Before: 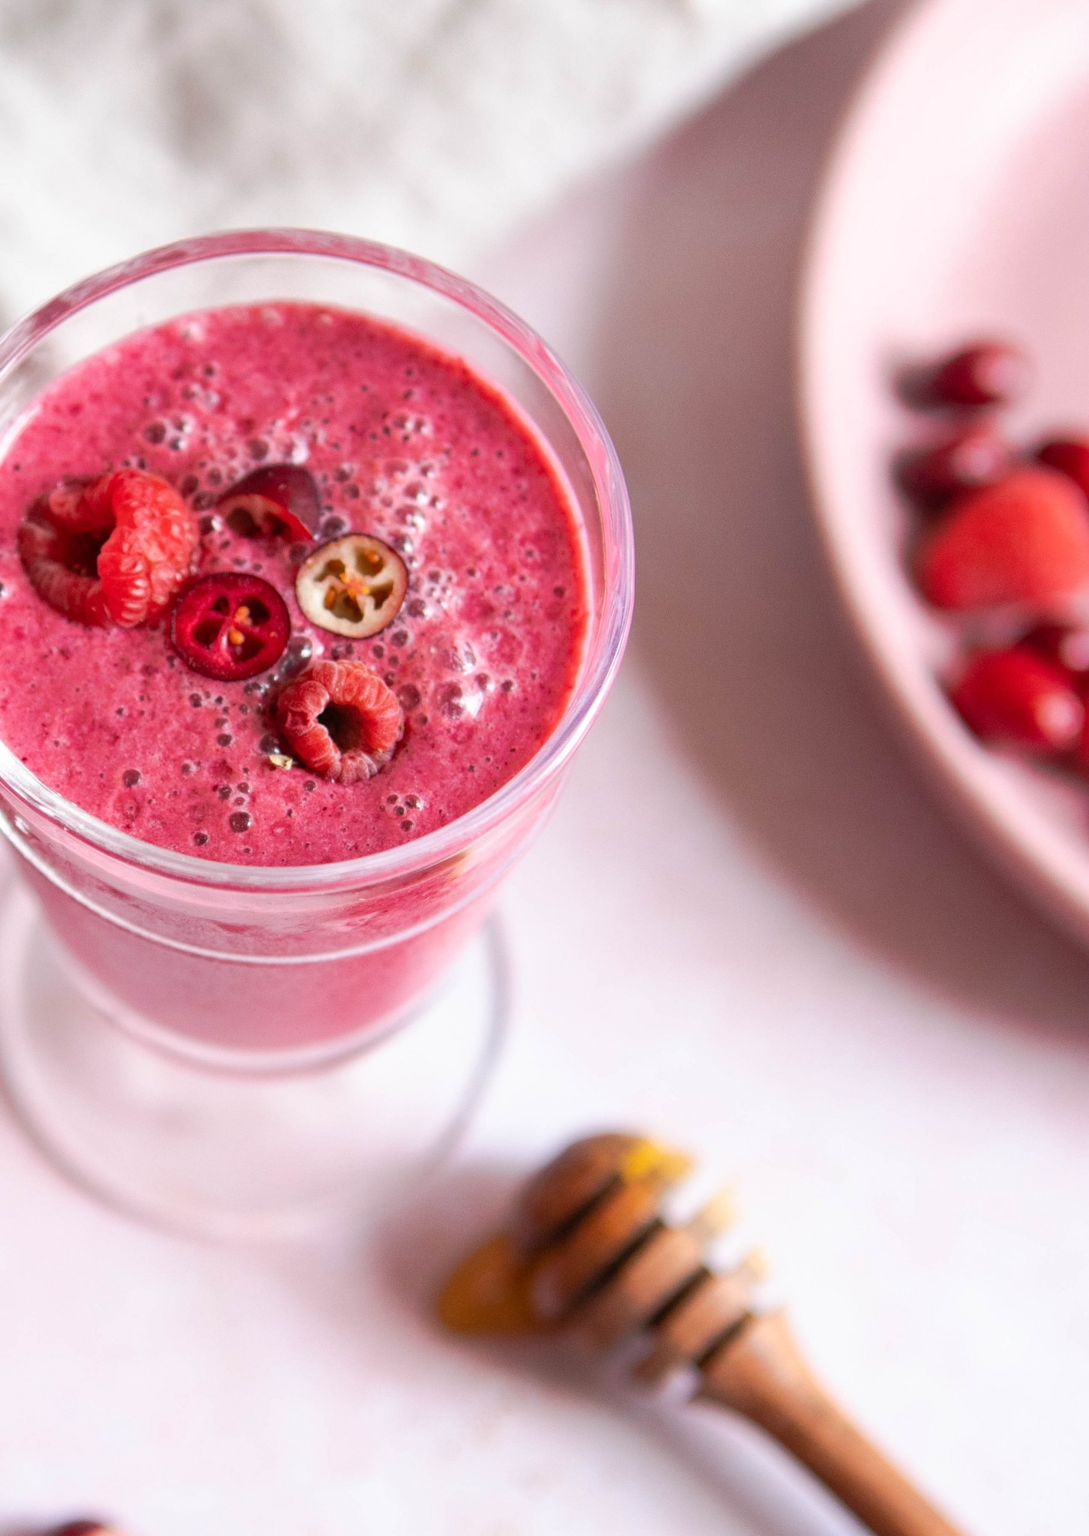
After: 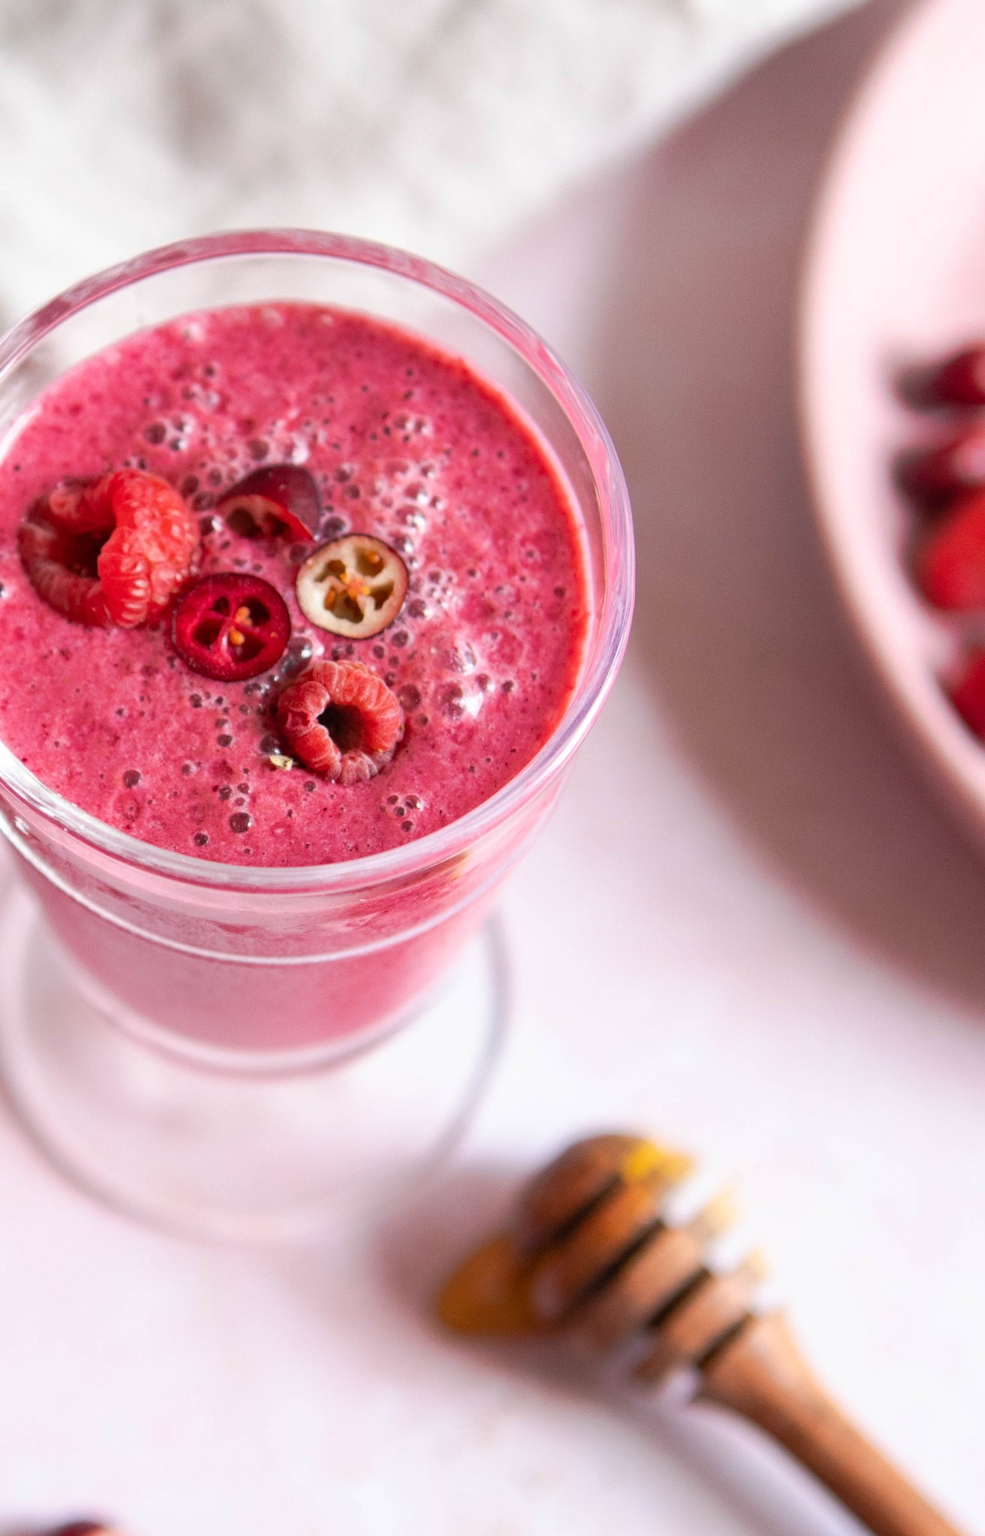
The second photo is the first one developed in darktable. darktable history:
crop: right 9.518%, bottom 0.04%
